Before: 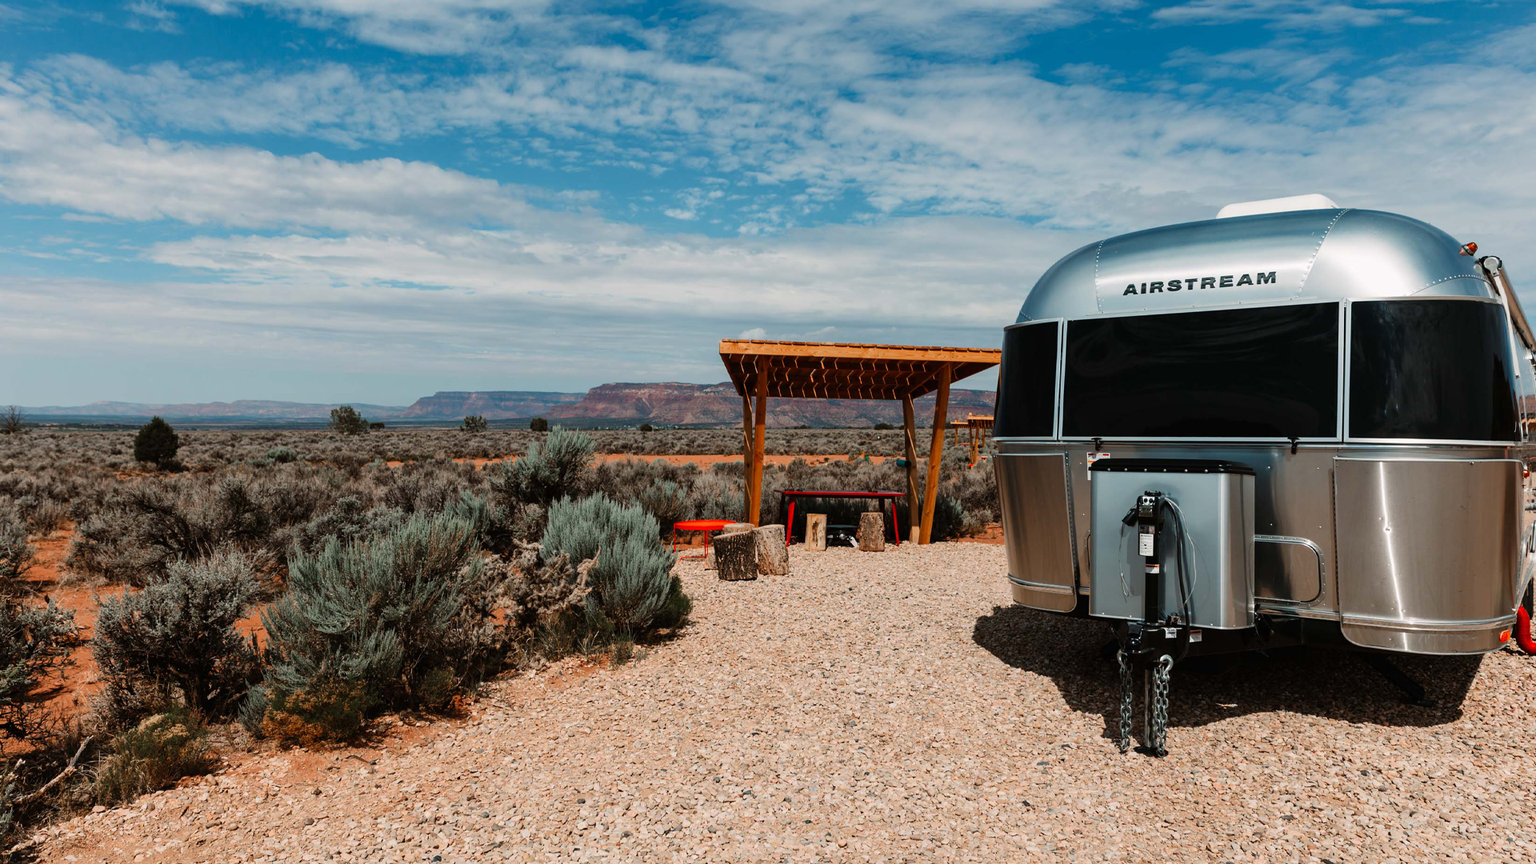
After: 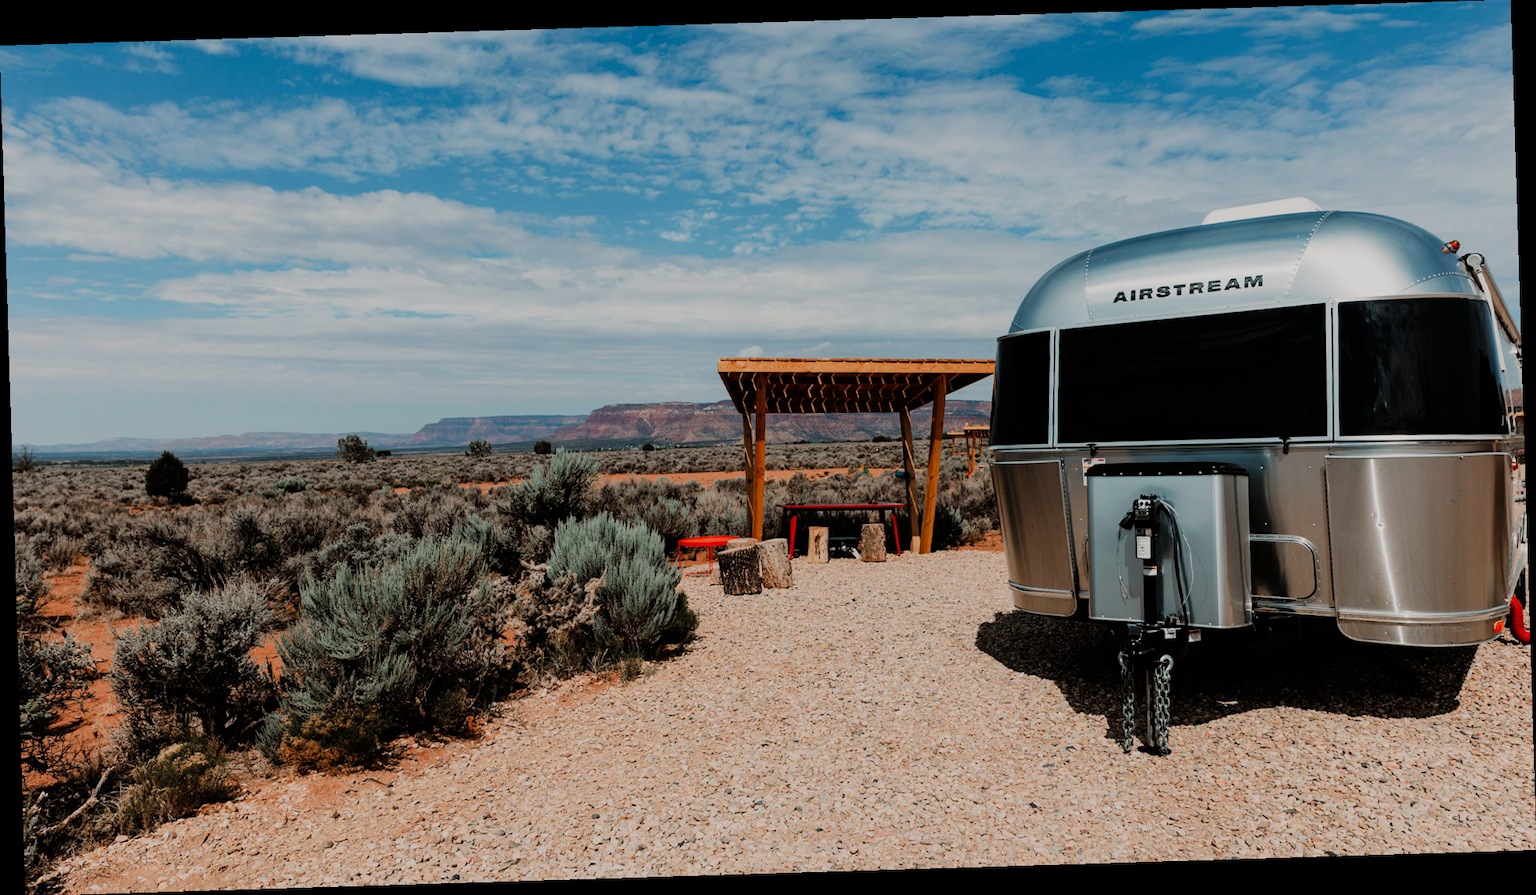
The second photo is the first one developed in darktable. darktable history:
rotate and perspective: rotation -1.75°, automatic cropping off
filmic rgb: black relative exposure -7.65 EV, white relative exposure 4.56 EV, hardness 3.61
